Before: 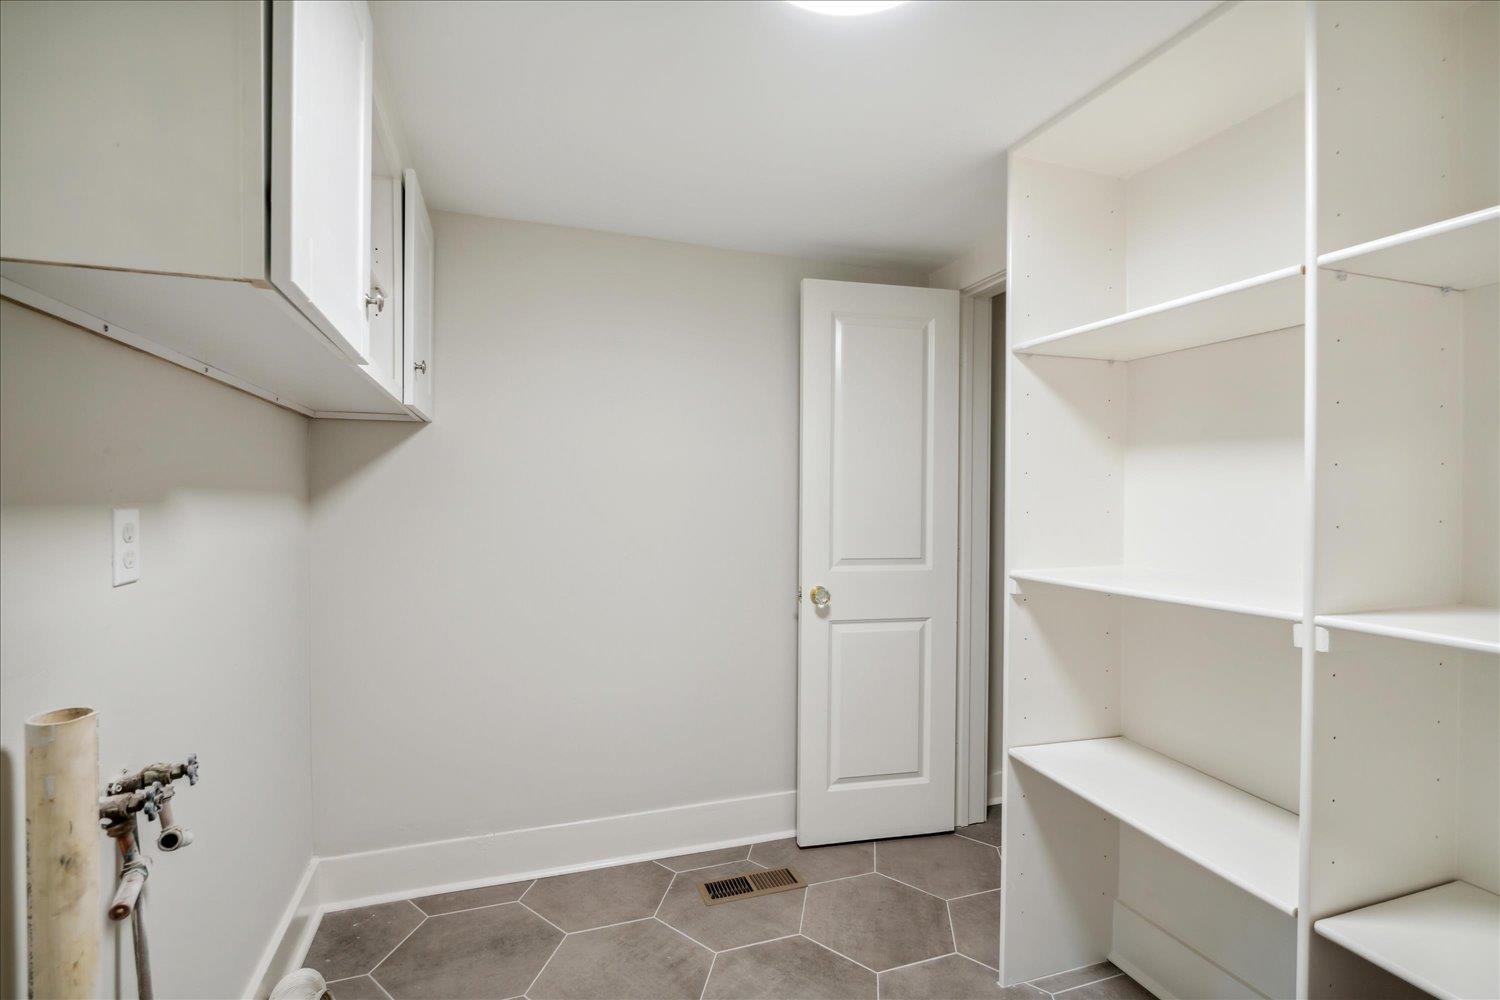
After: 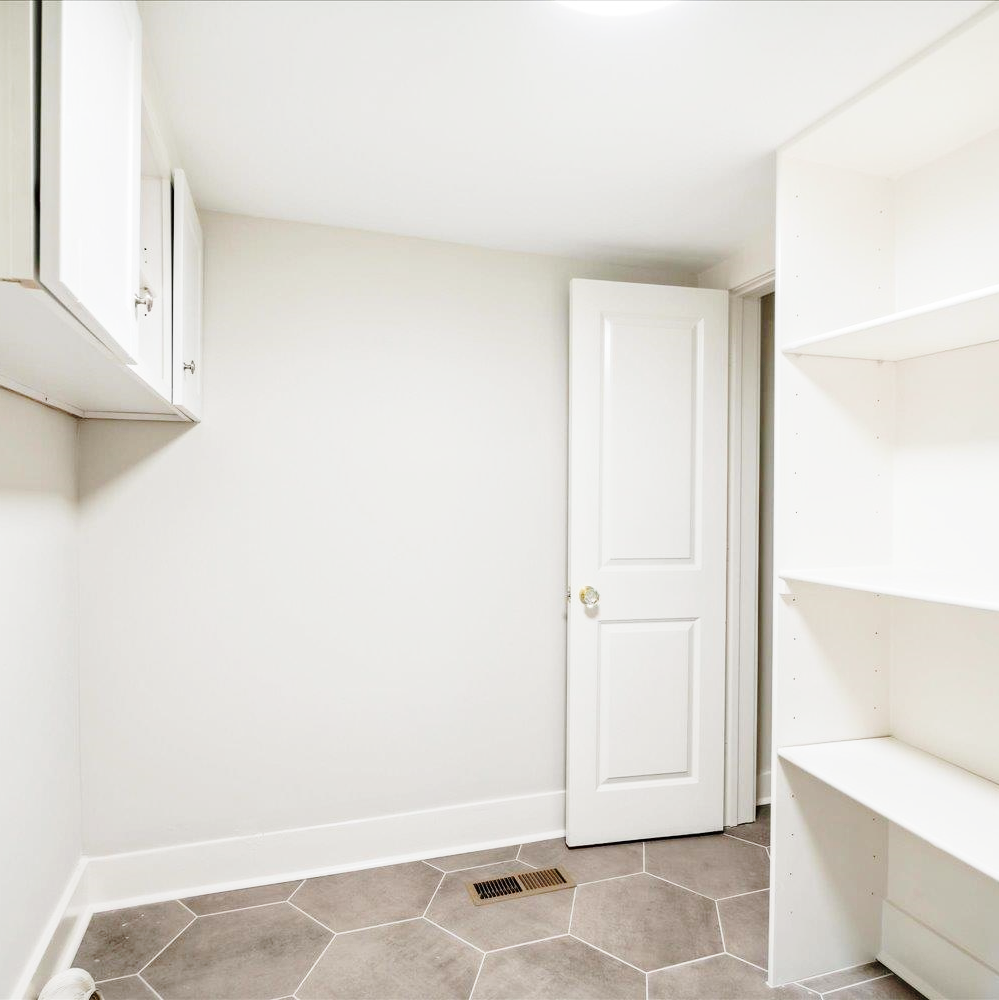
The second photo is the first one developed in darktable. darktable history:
base curve: curves: ch0 [(0, 0) (0.028, 0.03) (0.121, 0.232) (0.46, 0.748) (0.859, 0.968) (1, 1)], preserve colors none
crop and rotate: left 15.402%, right 17.996%
